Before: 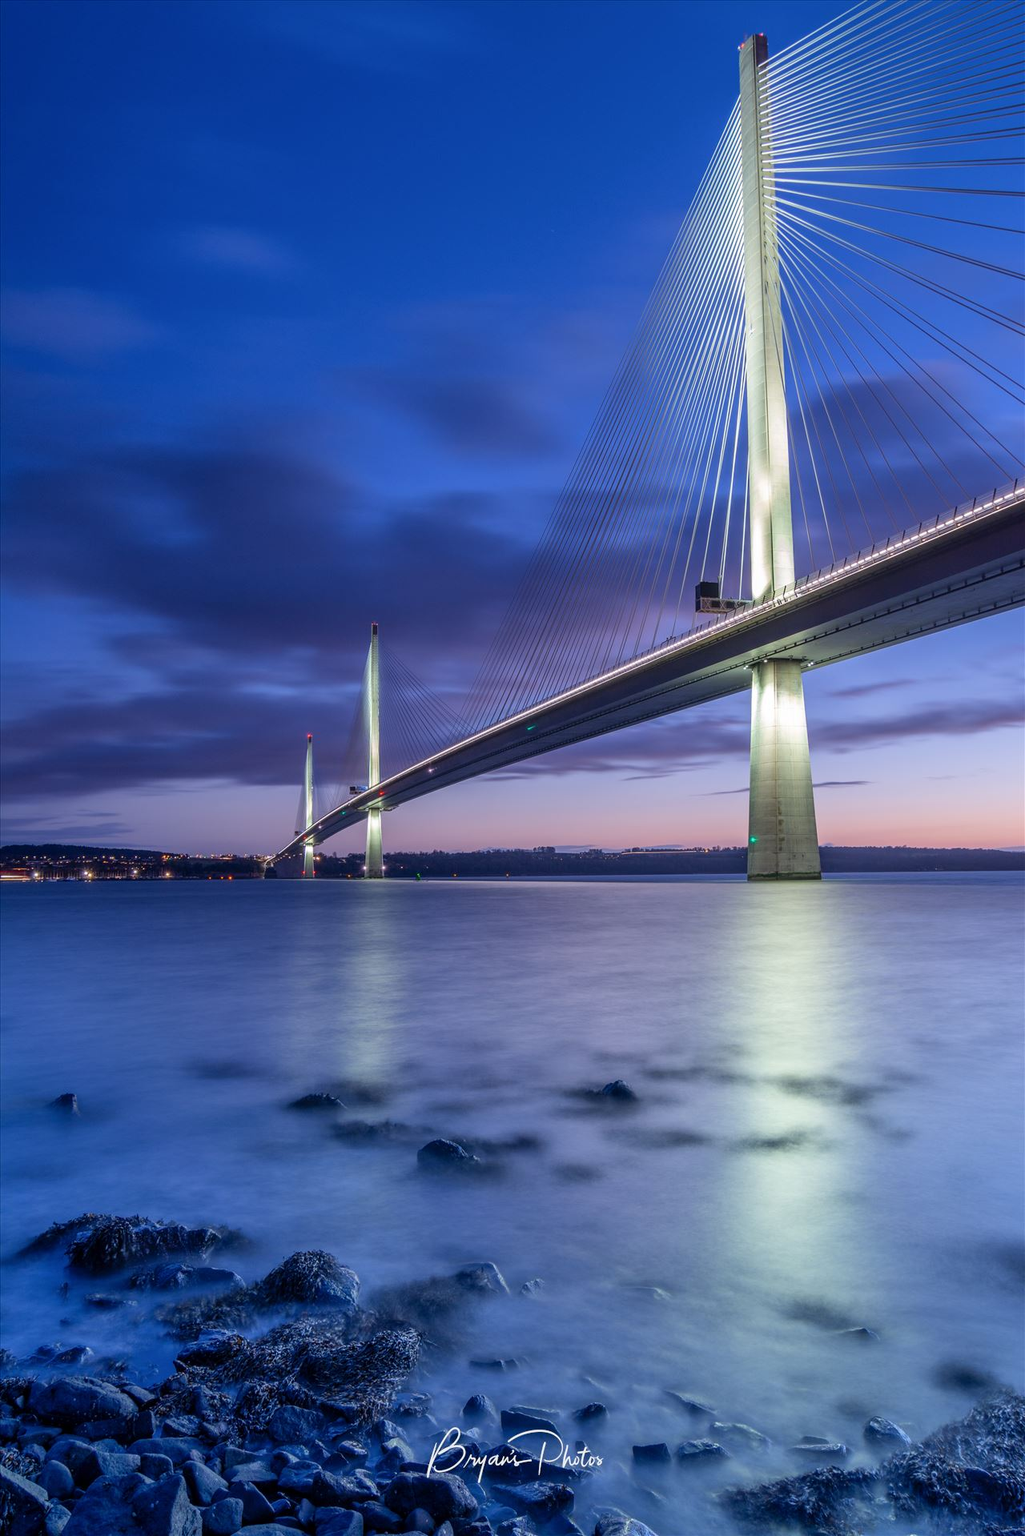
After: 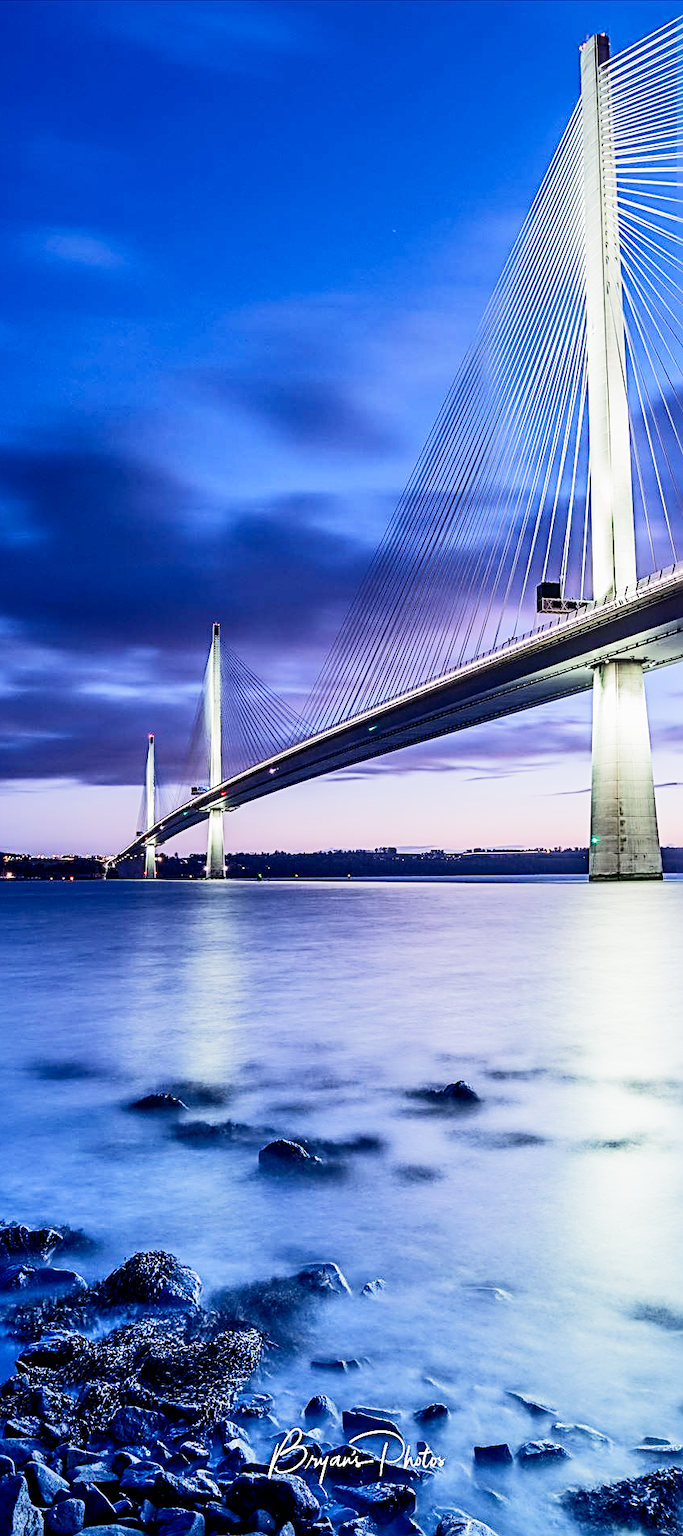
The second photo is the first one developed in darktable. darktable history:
rgb curve: curves: ch0 [(0, 0) (0.284, 0.292) (0.505, 0.644) (1, 1)]; ch1 [(0, 0) (0.284, 0.292) (0.505, 0.644) (1, 1)]; ch2 [(0, 0) (0.284, 0.292) (0.505, 0.644) (1, 1)], compensate middle gray true
filmic rgb: middle gray luminance 12.74%, black relative exposure -10.13 EV, white relative exposure 3.47 EV, threshold 6 EV, target black luminance 0%, hardness 5.74, latitude 44.69%, contrast 1.221, highlights saturation mix 5%, shadows ↔ highlights balance 26.78%, add noise in highlights 0, preserve chrominance no, color science v3 (2019), use custom middle-gray values true, iterations of high-quality reconstruction 0, contrast in highlights soft, enable highlight reconstruction true
sharpen: radius 3.025, amount 0.757
crop and rotate: left 15.546%, right 17.787%
